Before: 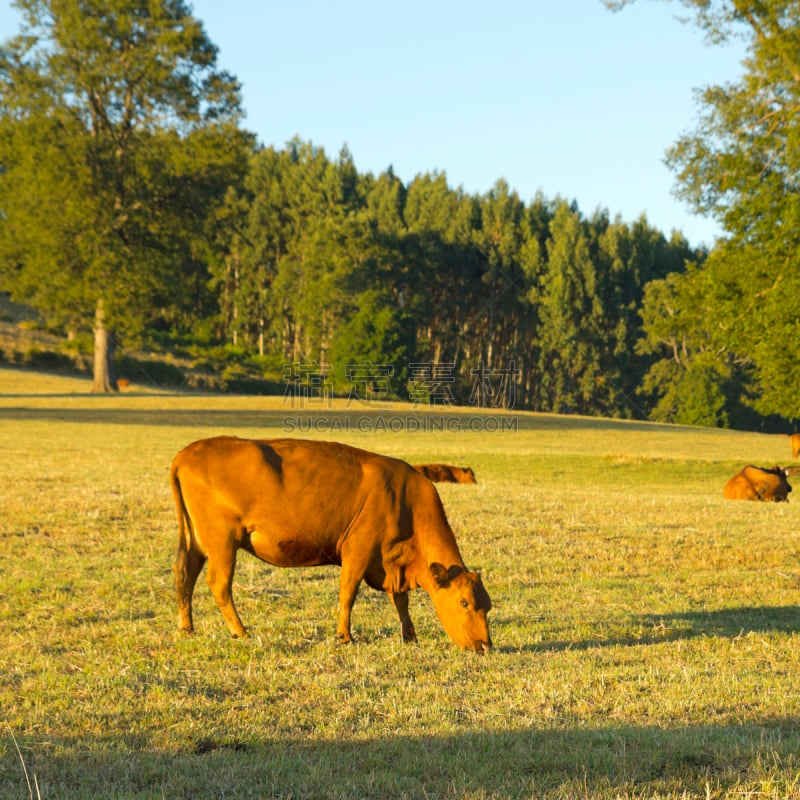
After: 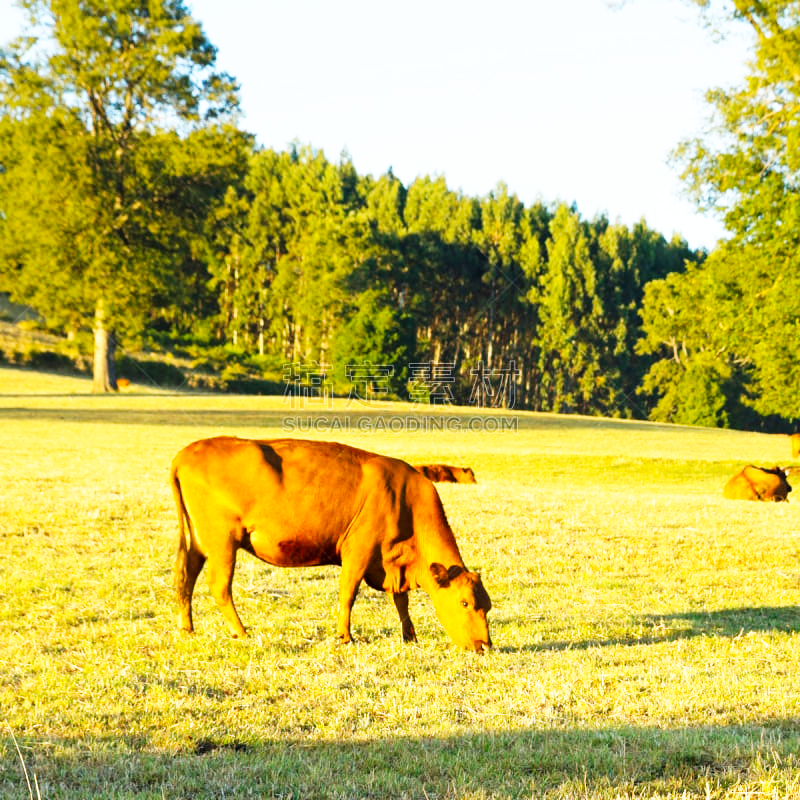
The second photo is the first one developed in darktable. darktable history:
base curve: curves: ch0 [(0, 0) (0.007, 0.004) (0.027, 0.03) (0.046, 0.07) (0.207, 0.54) (0.442, 0.872) (0.673, 0.972) (1, 1)], preserve colors none
white balance: red 0.984, blue 1.059
